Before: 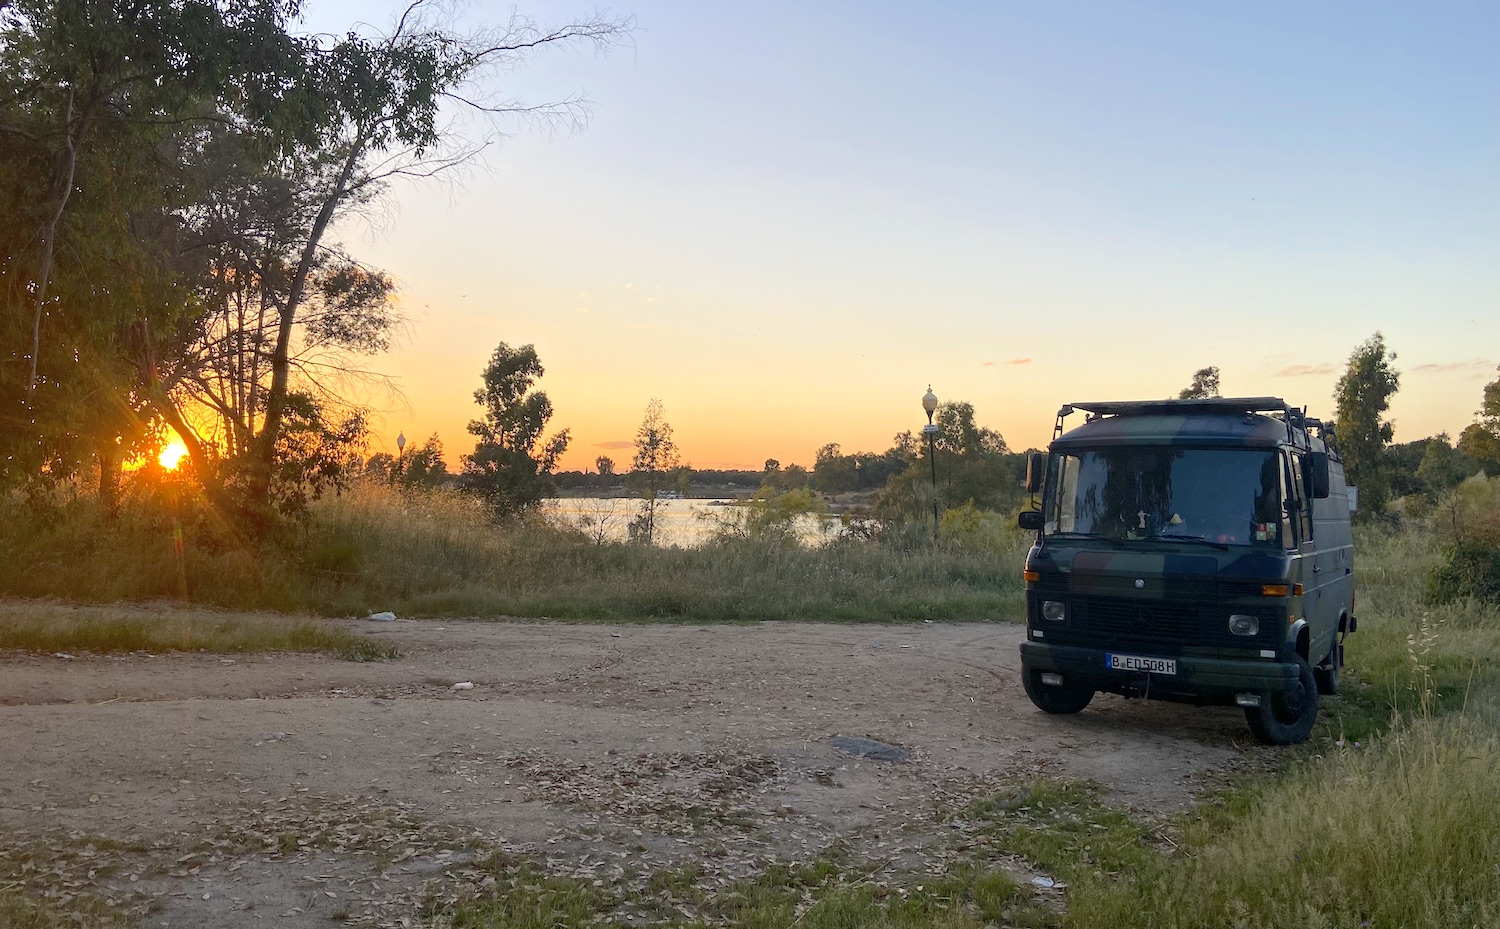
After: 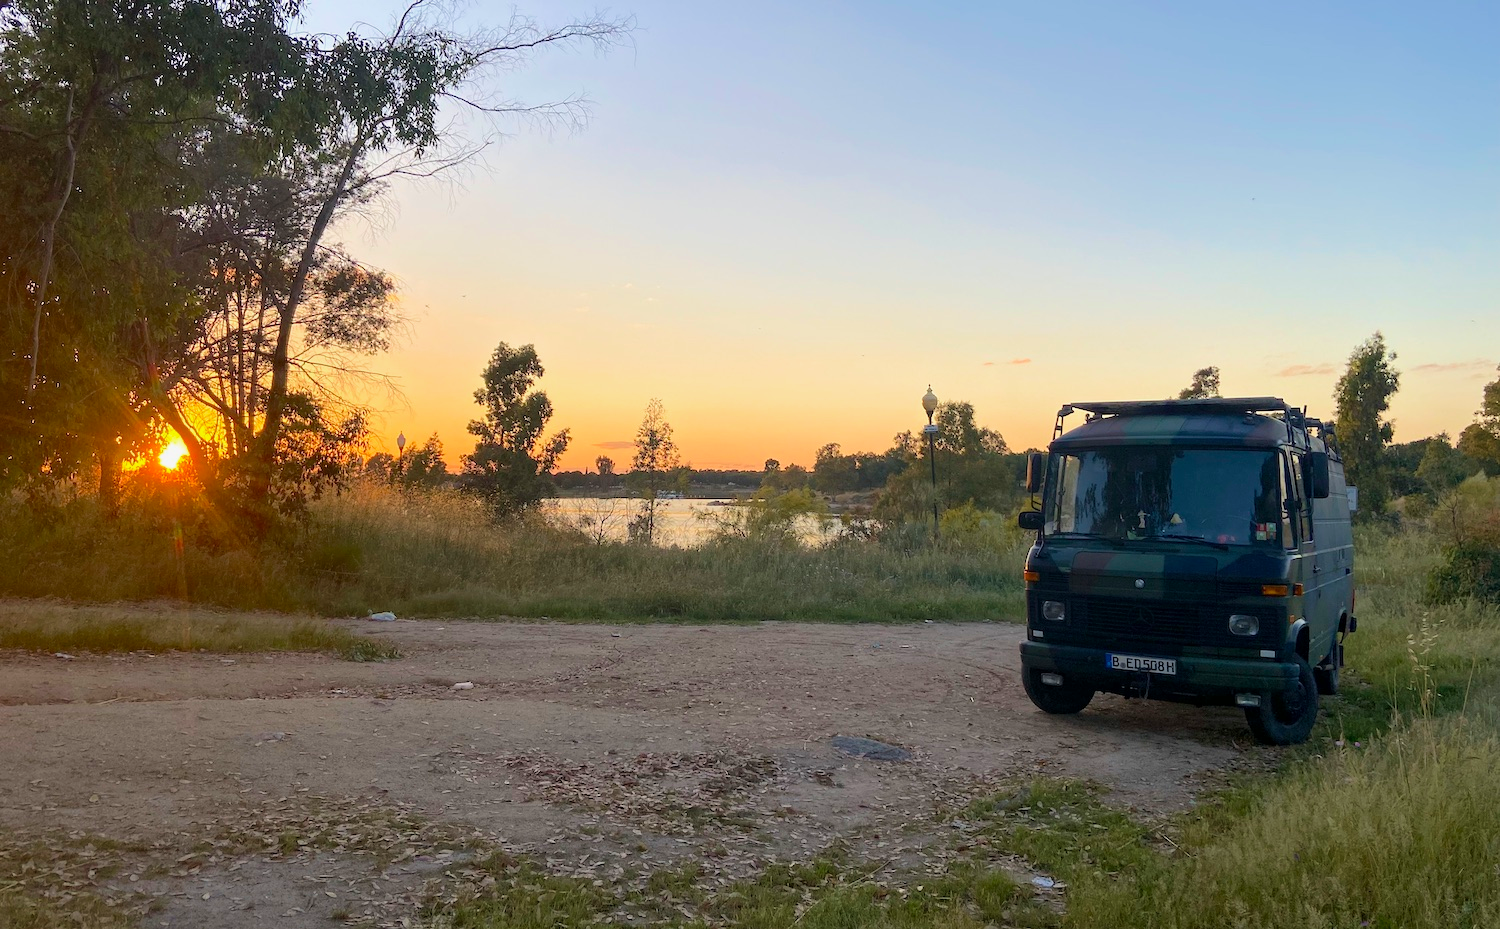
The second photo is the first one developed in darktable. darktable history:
velvia: on, module defaults
exposure: black level correction 0.001, exposure -0.123 EV, compensate highlight preservation false
